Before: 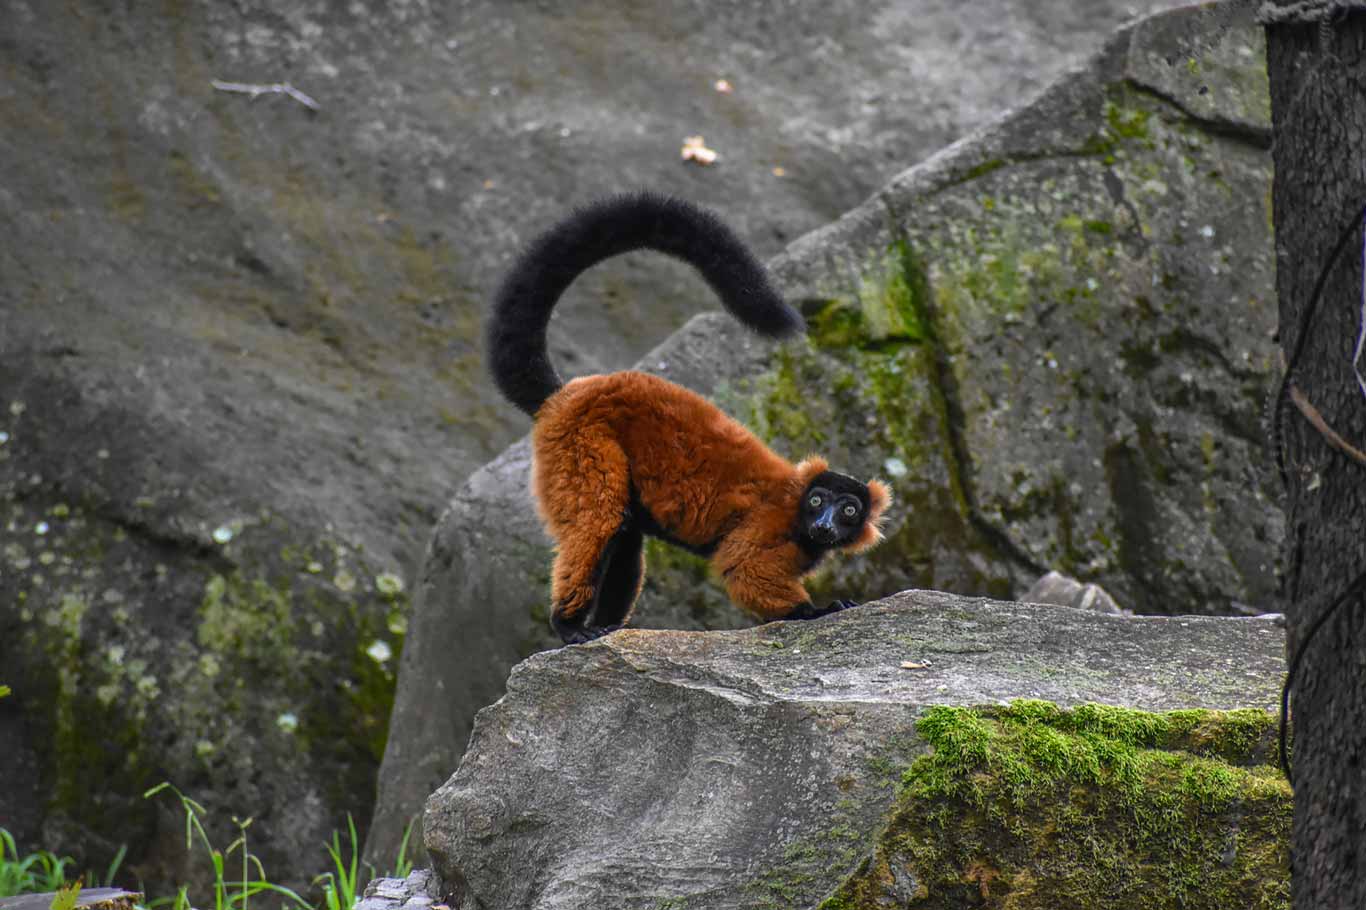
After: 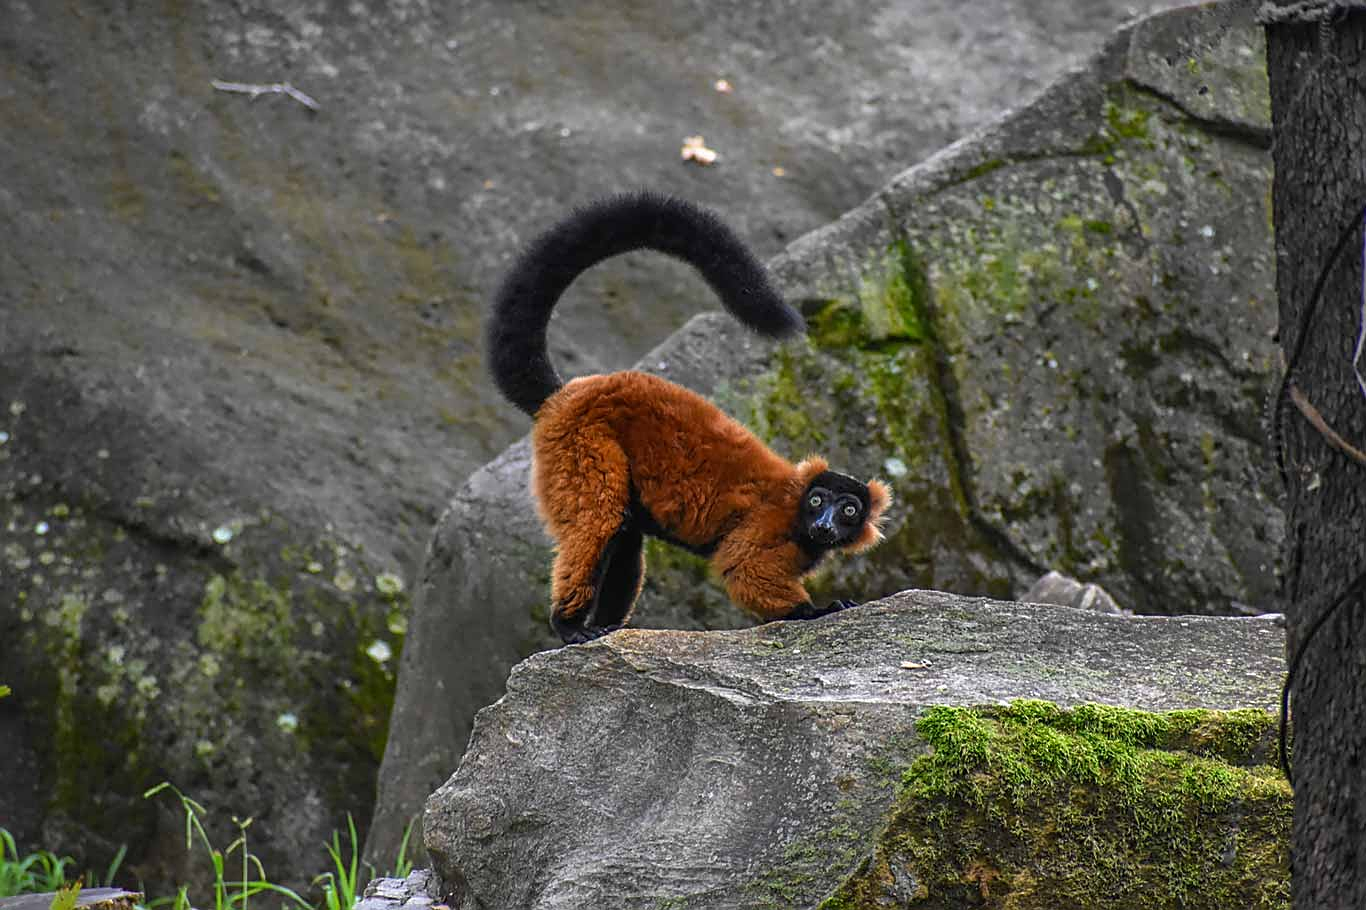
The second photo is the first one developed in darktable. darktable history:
sharpen: amount 0.49
